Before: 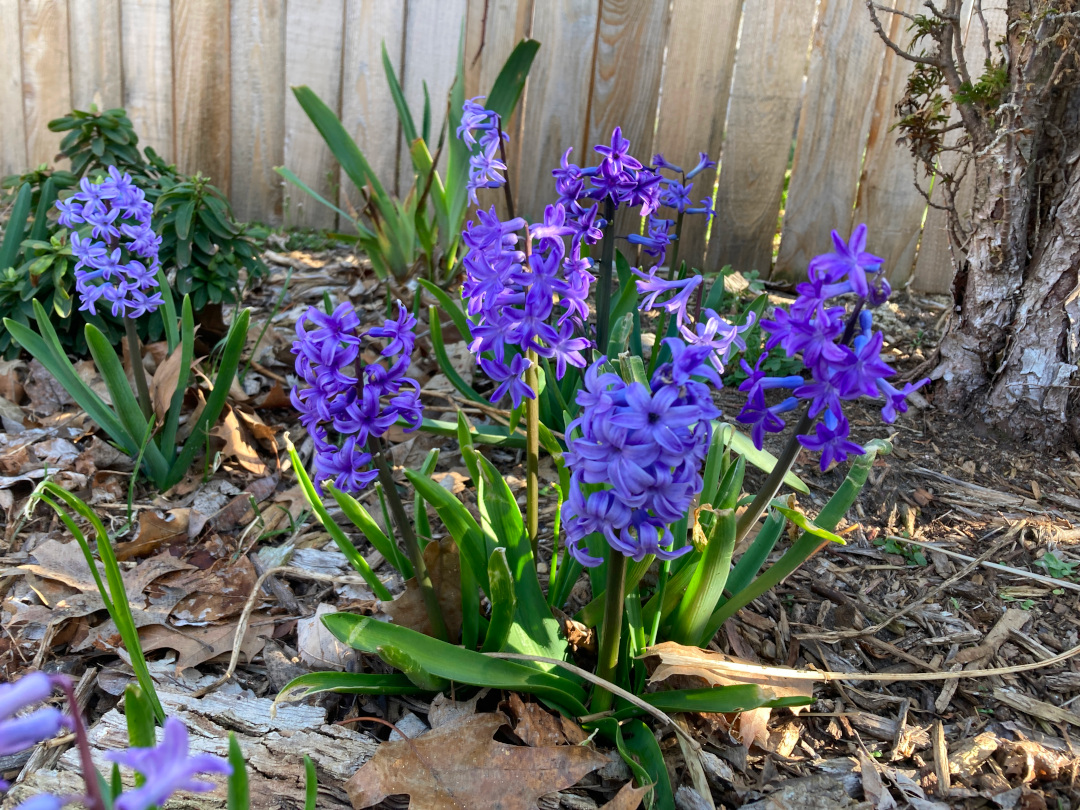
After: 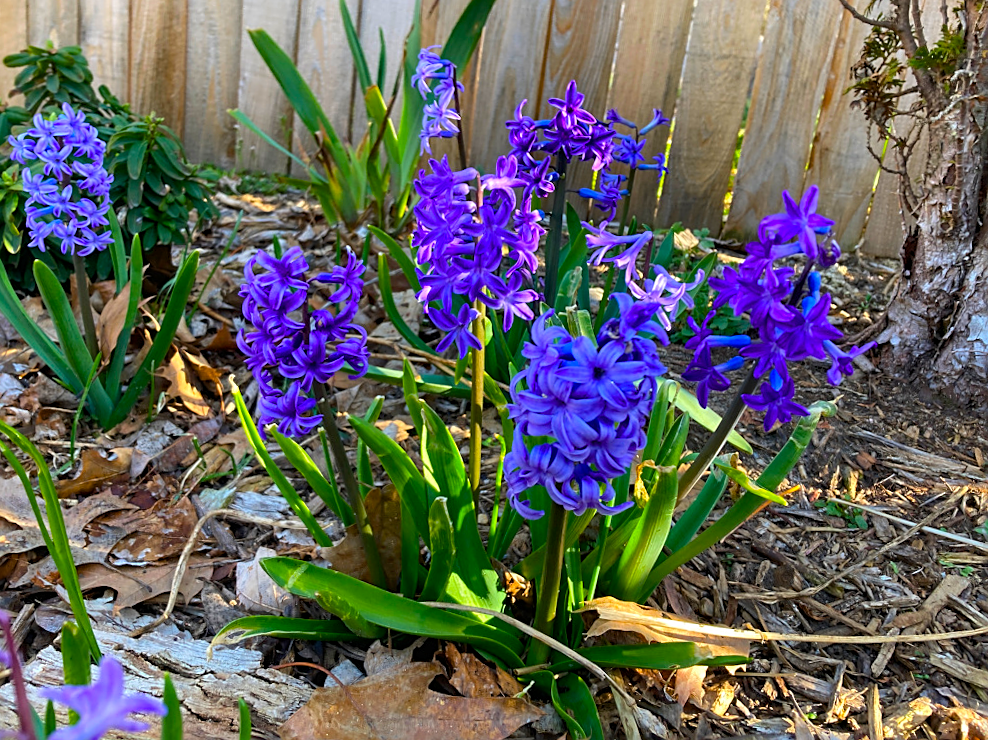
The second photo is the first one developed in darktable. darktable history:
sharpen: on, module defaults
crop and rotate: angle -1.86°, left 3.112%, top 4.224%, right 1.479%, bottom 0.507%
color balance rgb: linear chroma grading › global chroma 14.929%, perceptual saturation grading › global saturation 25.148%, global vibrance 15.139%
